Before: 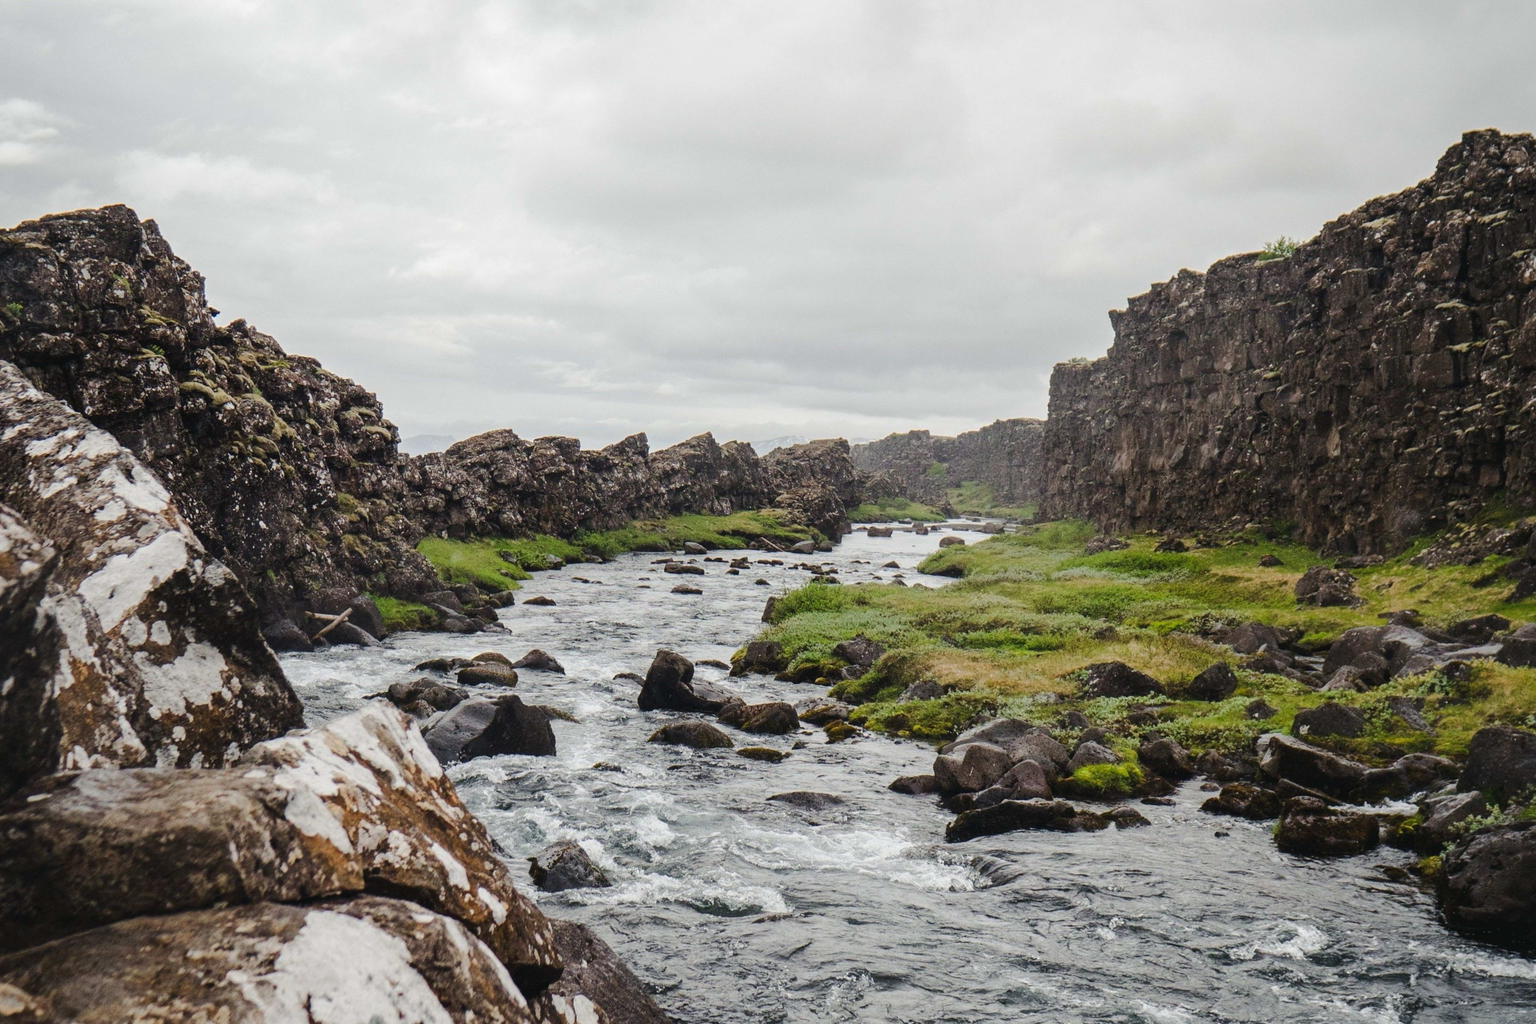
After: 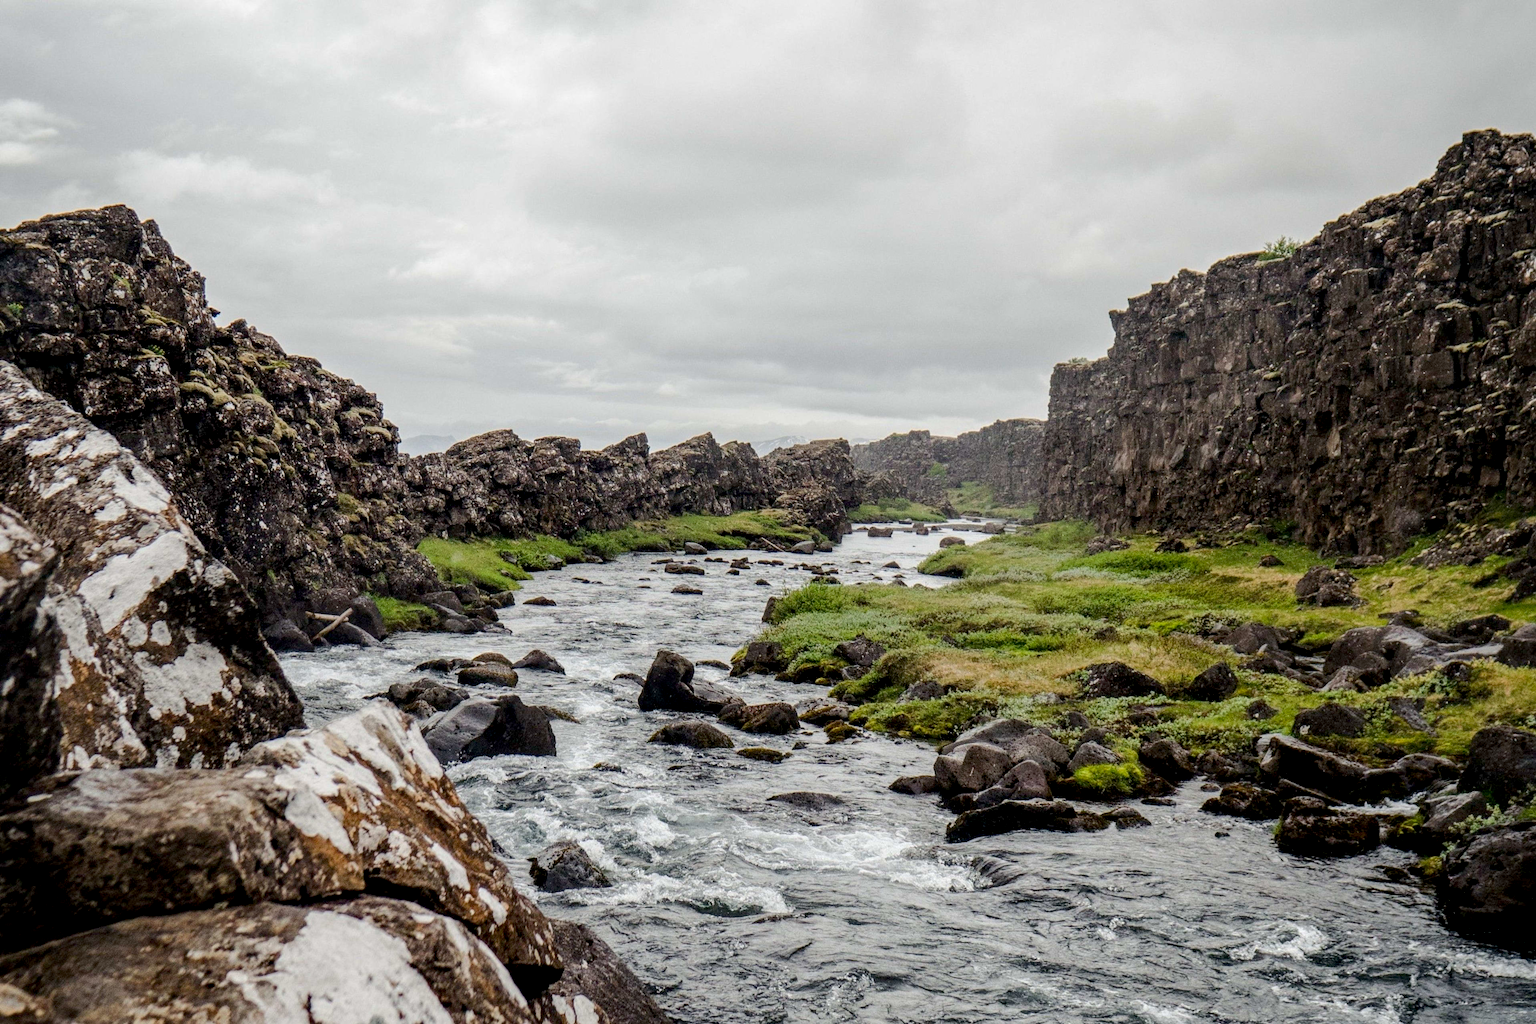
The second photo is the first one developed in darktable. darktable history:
local contrast: on, module defaults
exposure: black level correction 0.01, exposure 0.009 EV, compensate exposure bias true, compensate highlight preservation false
